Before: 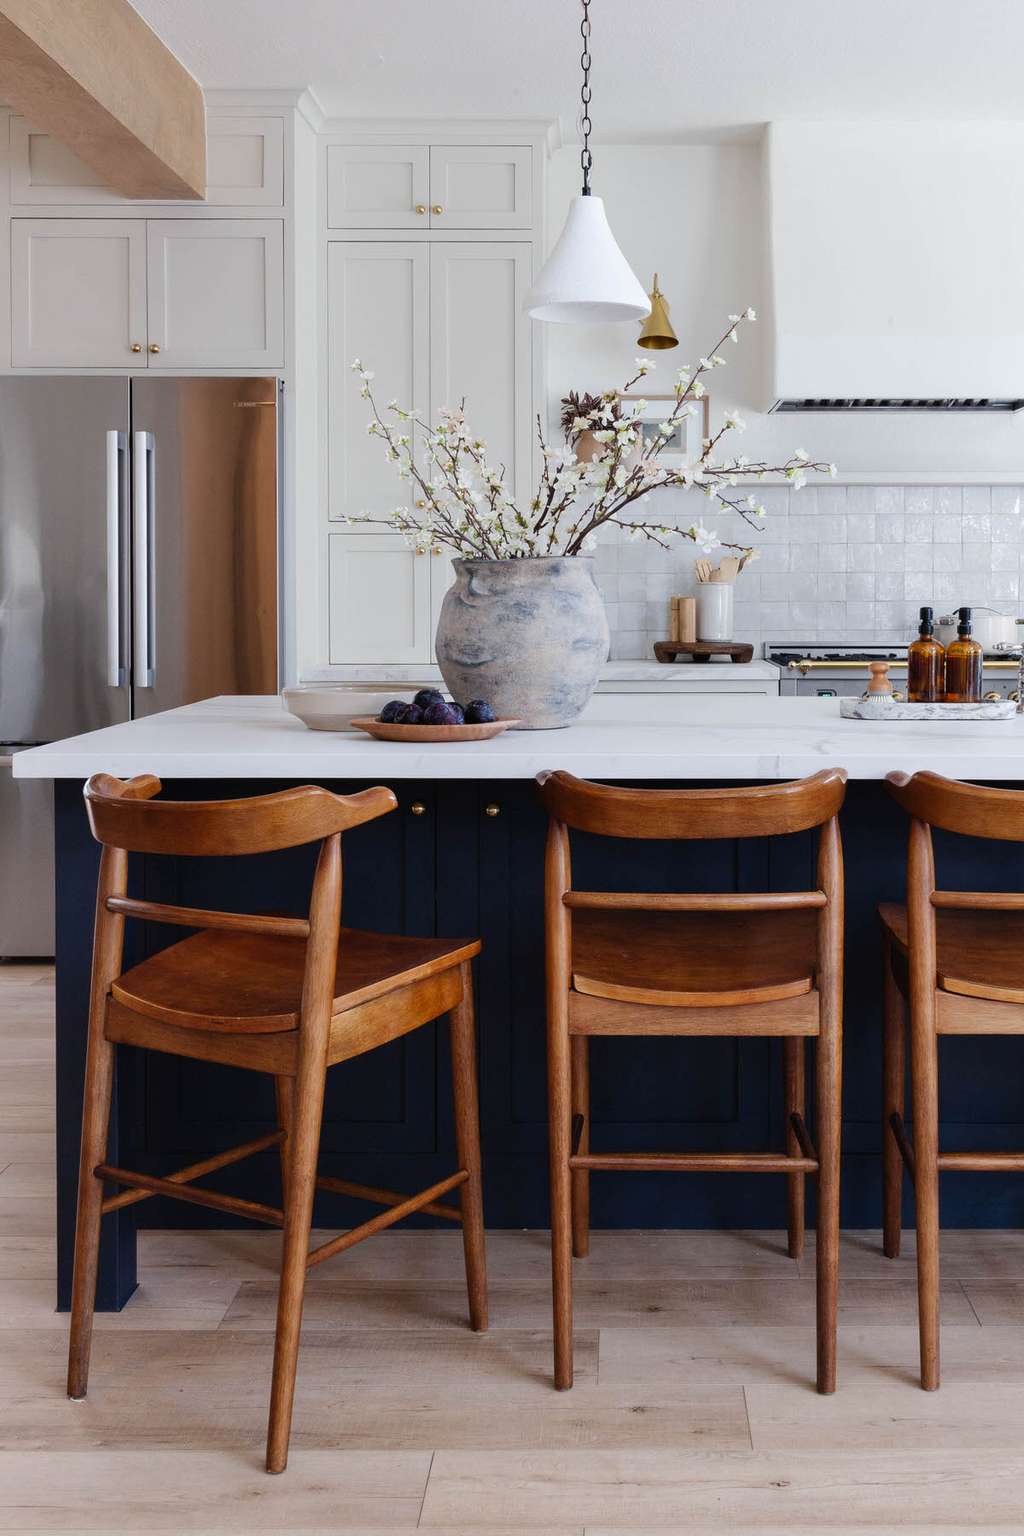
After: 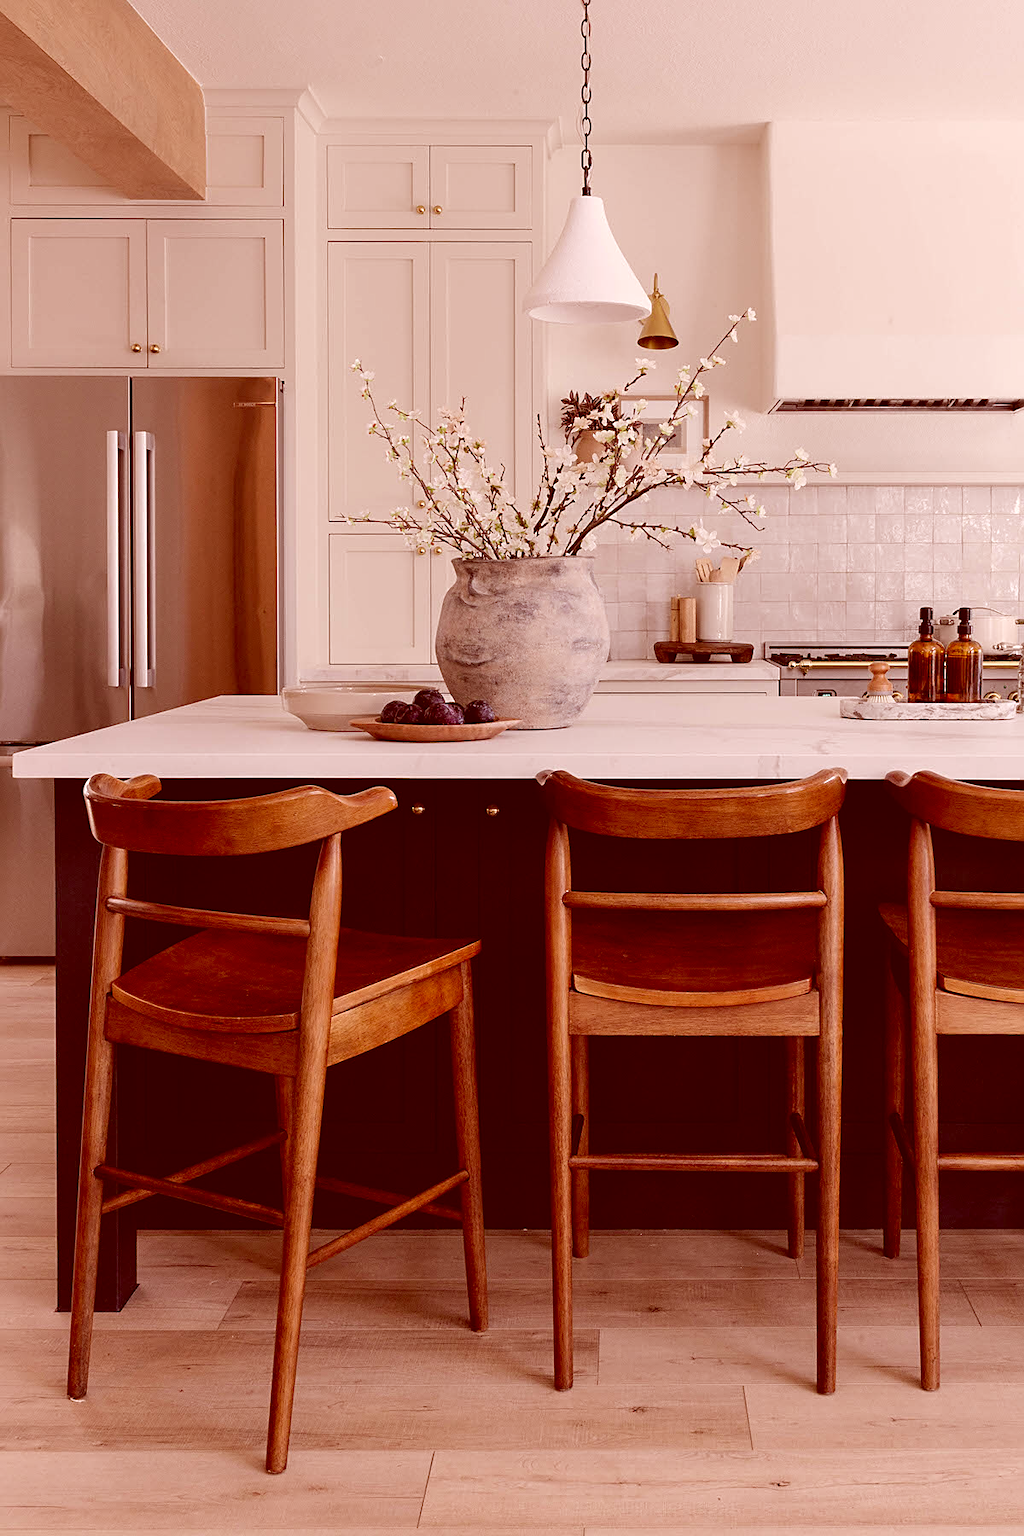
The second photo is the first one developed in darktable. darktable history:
sharpen: on, module defaults
color correction: highlights a* 9.03, highlights b* 8.71, shadows a* 40, shadows b* 40, saturation 0.8
